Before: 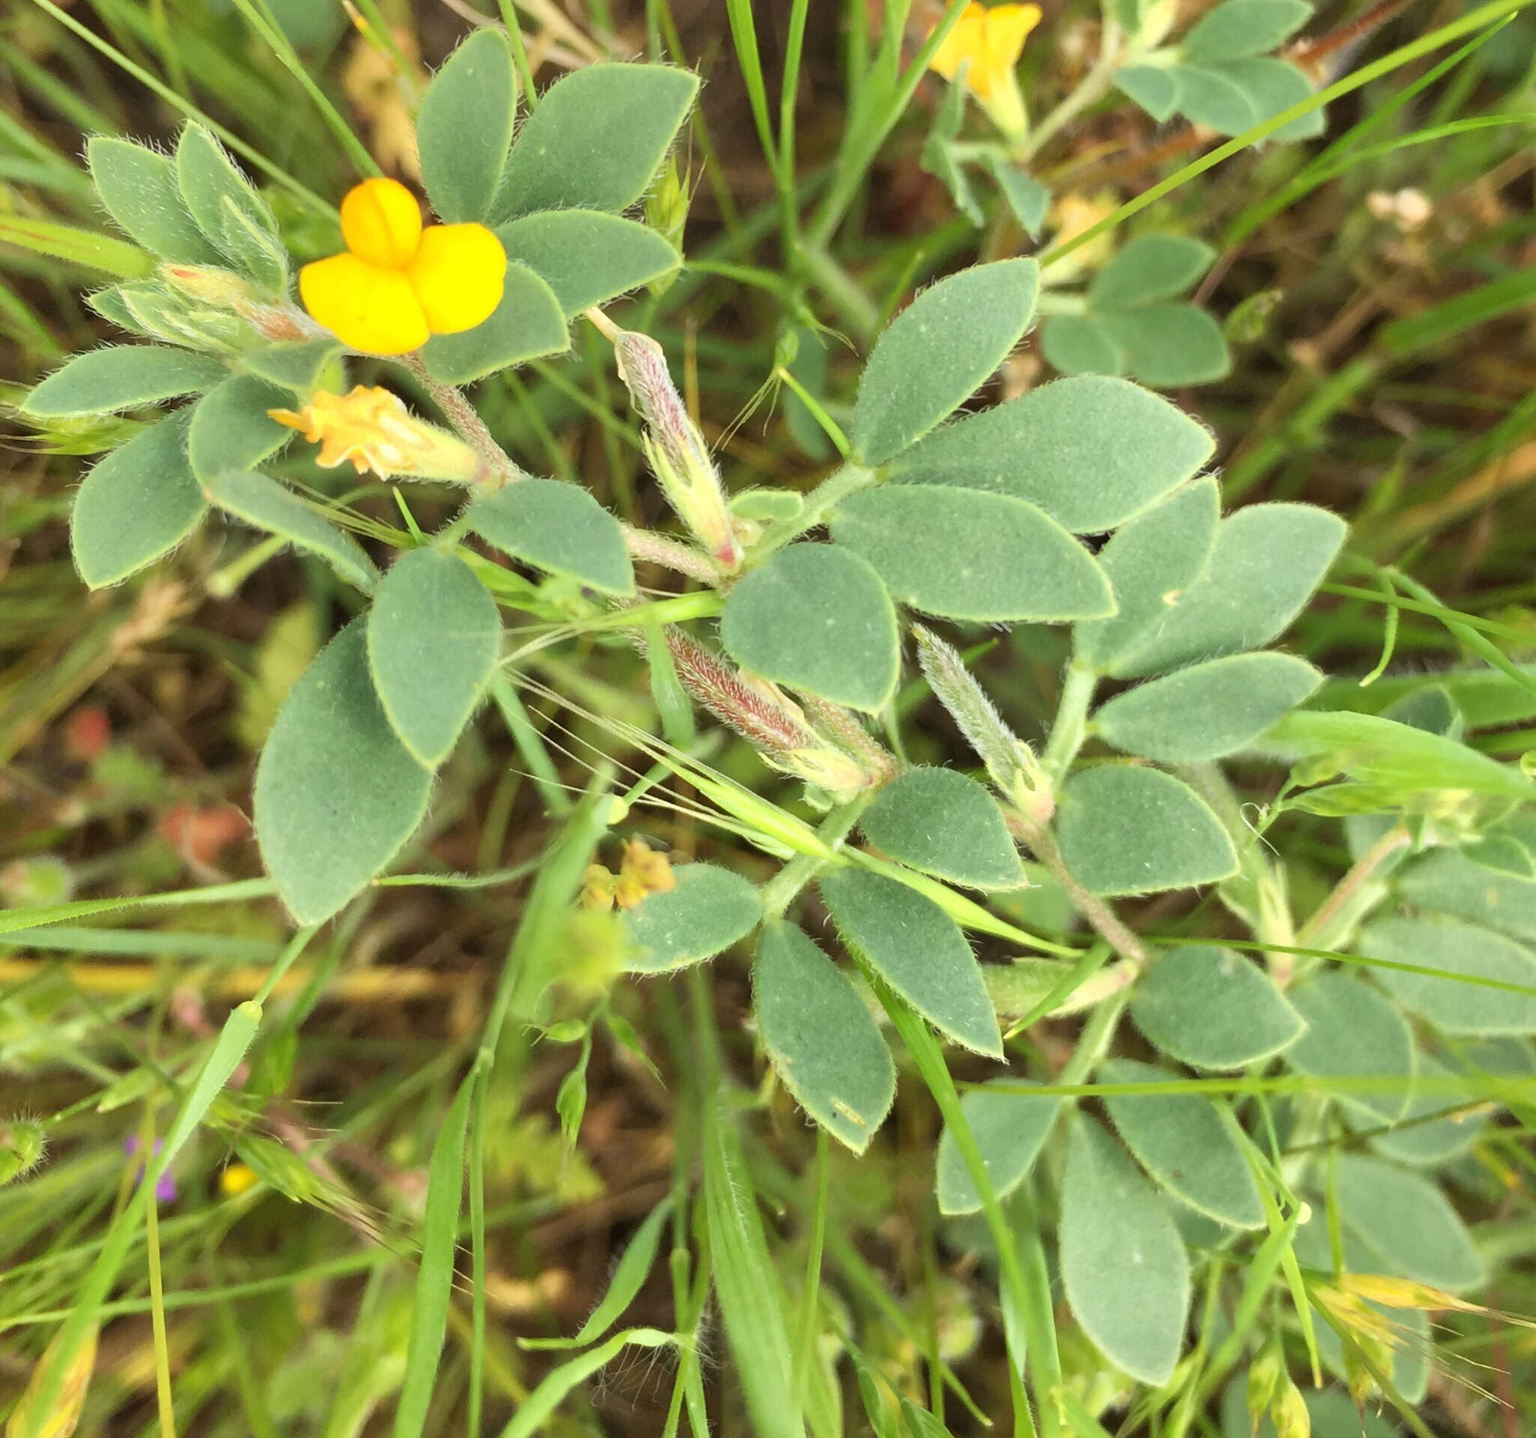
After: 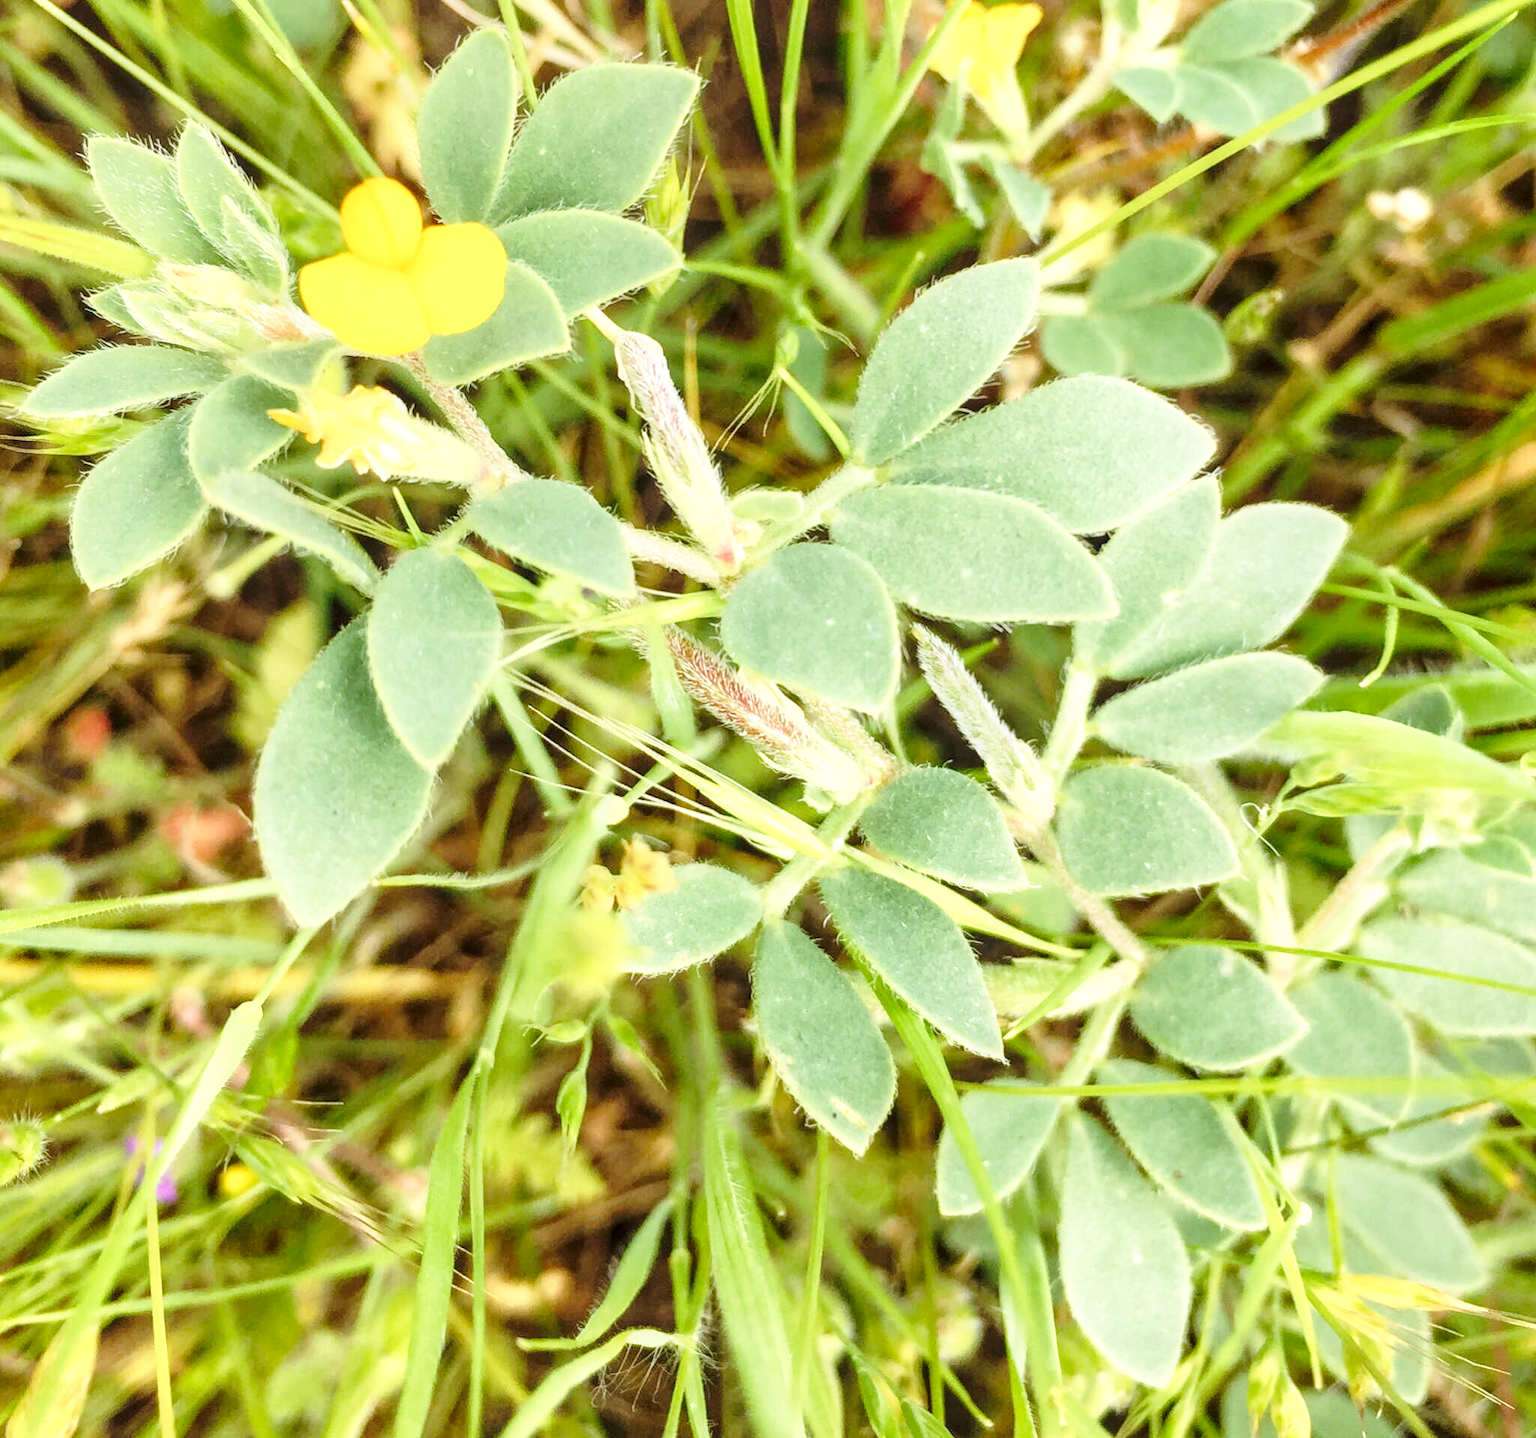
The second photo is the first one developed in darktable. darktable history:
base curve: curves: ch0 [(0, 0) (0.032, 0.037) (0.105, 0.228) (0.435, 0.76) (0.856, 0.983) (1, 1)], preserve colors none
local contrast: detail 130%
